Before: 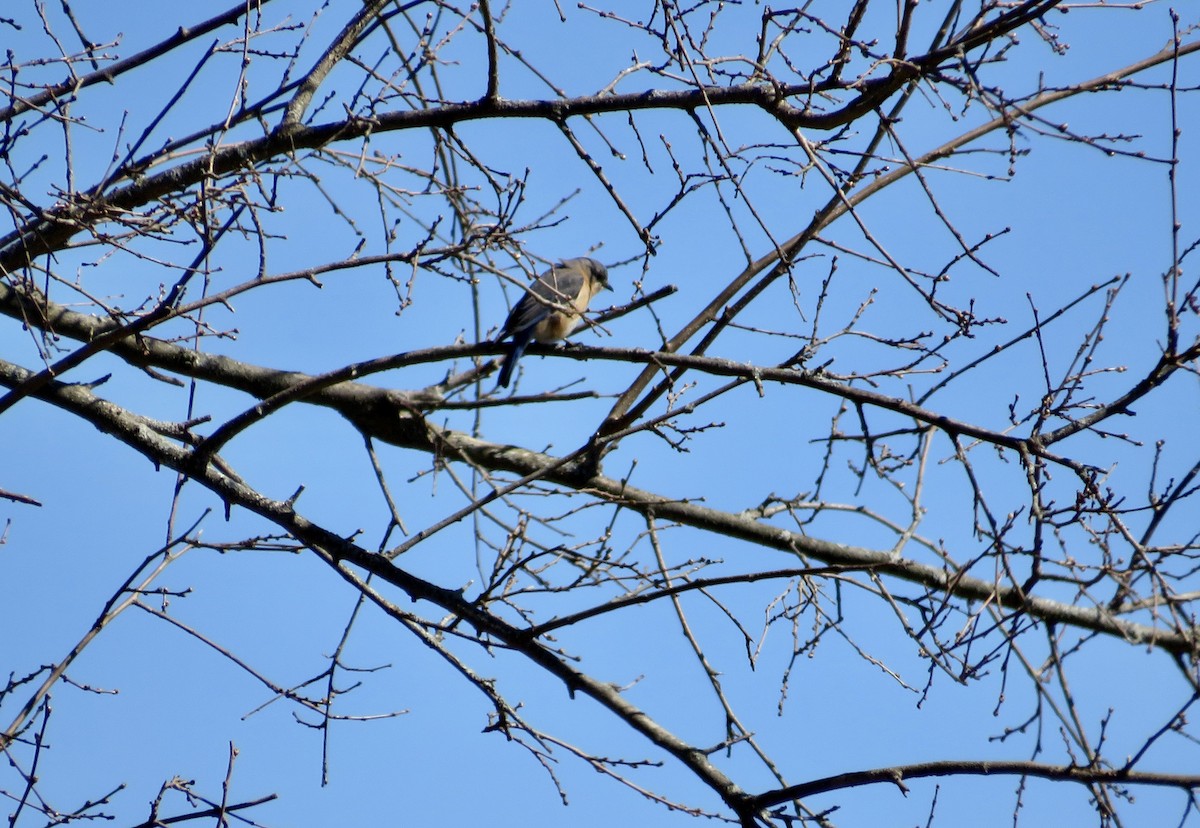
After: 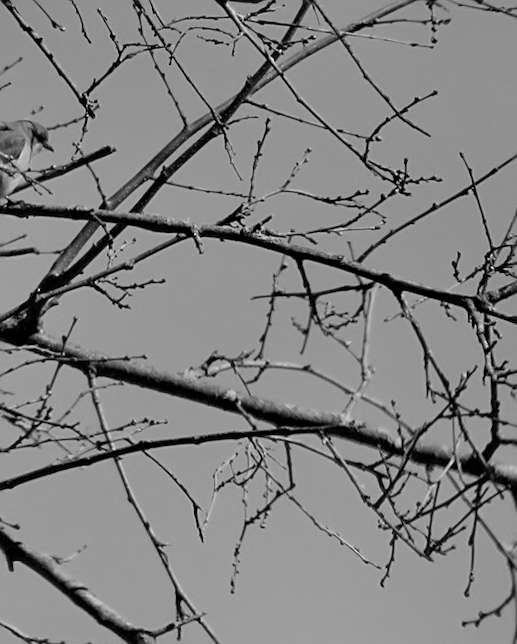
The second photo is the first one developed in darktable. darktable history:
rotate and perspective: rotation 0.128°, lens shift (vertical) -0.181, lens shift (horizontal) -0.044, shear 0.001, automatic cropping off
color correction: highlights a* 19.59, highlights b* 27.49, shadows a* 3.46, shadows b* -17.28, saturation 0.73
color balance: output saturation 110%
filmic rgb: black relative exposure -15 EV, white relative exposure 3 EV, threshold 6 EV, target black luminance 0%, hardness 9.27, latitude 99%, contrast 0.912, shadows ↔ highlights balance 0.505%, add noise in highlights 0, color science v3 (2019), use custom middle-gray values true, iterations of high-quality reconstruction 0, contrast in highlights soft, enable highlight reconstruction true
monochrome: a 30.25, b 92.03
crop: left 45.721%, top 13.393%, right 14.118%, bottom 10.01%
shadows and highlights: shadows -54.3, highlights 86.09, soften with gaussian
sharpen: on, module defaults
